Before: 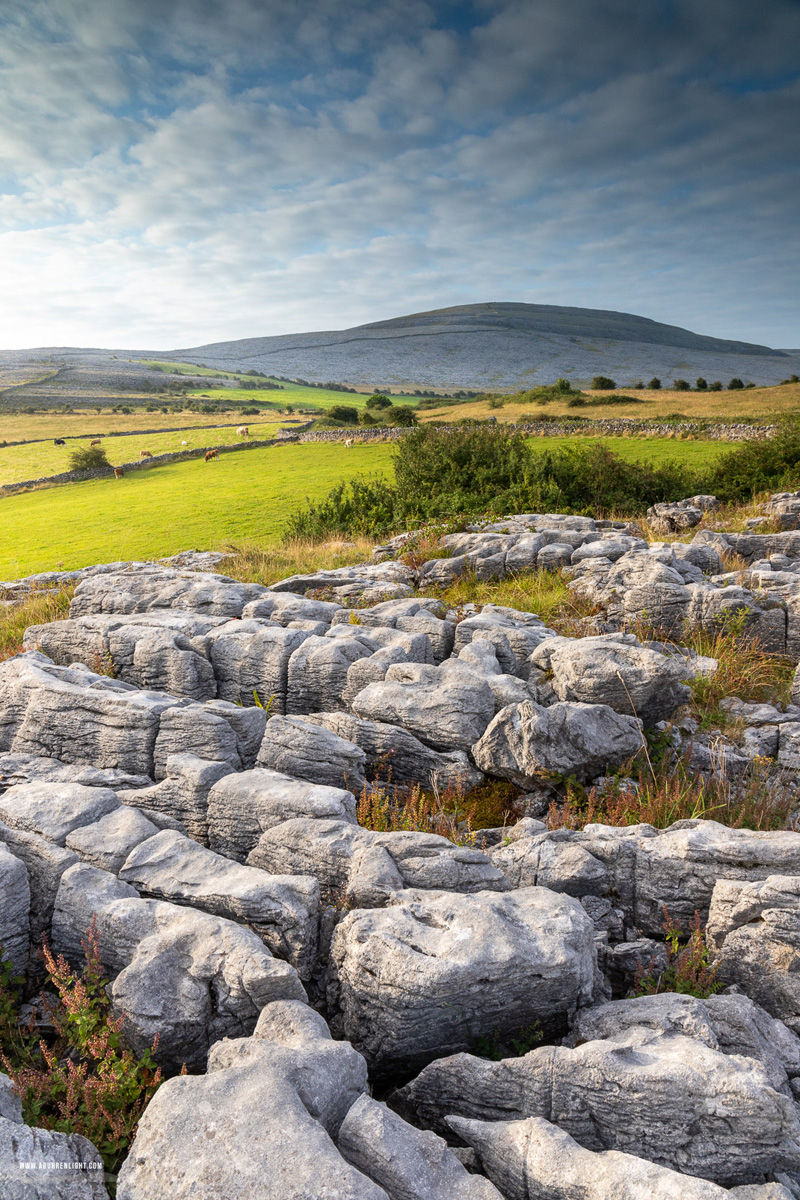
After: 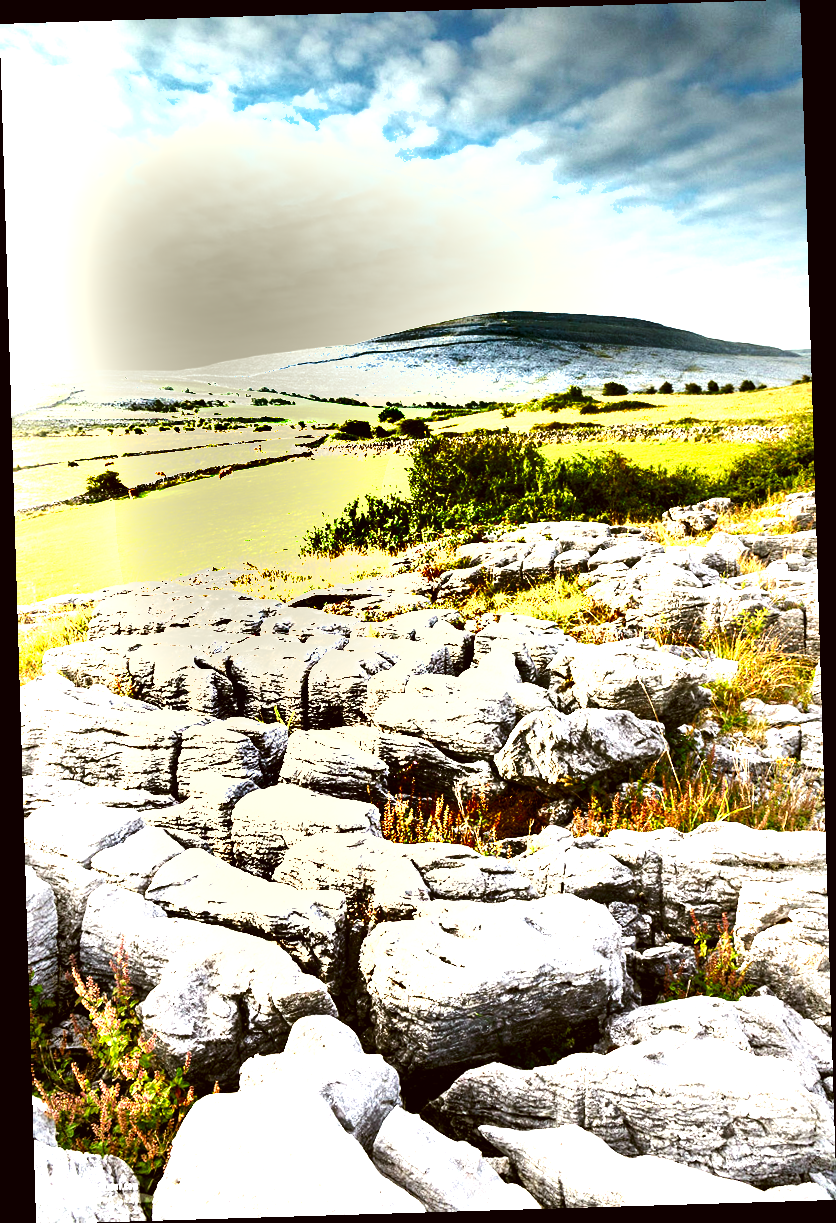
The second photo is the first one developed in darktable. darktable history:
shadows and highlights: radius 100.41, shadows 50.55, highlights -64.36, highlights color adjustment 49.82%, soften with gaussian
exposure: black level correction 0, exposure 0.9 EV, compensate highlight preservation false
sigmoid: contrast 1.7, skew -0.1, preserve hue 0%, red attenuation 0.1, red rotation 0.035, green attenuation 0.1, green rotation -0.017, blue attenuation 0.15, blue rotation -0.052, base primaries Rec2020
levels: levels [0.012, 0.367, 0.697]
rotate and perspective: rotation -1.75°, automatic cropping off
color zones: curves: ch0 [(0, 0.5) (0.143, 0.5) (0.286, 0.5) (0.429, 0.495) (0.571, 0.437) (0.714, 0.44) (0.857, 0.496) (1, 0.5)]
color correction: highlights a* -1.43, highlights b* 10.12, shadows a* 0.395, shadows b* 19.35
